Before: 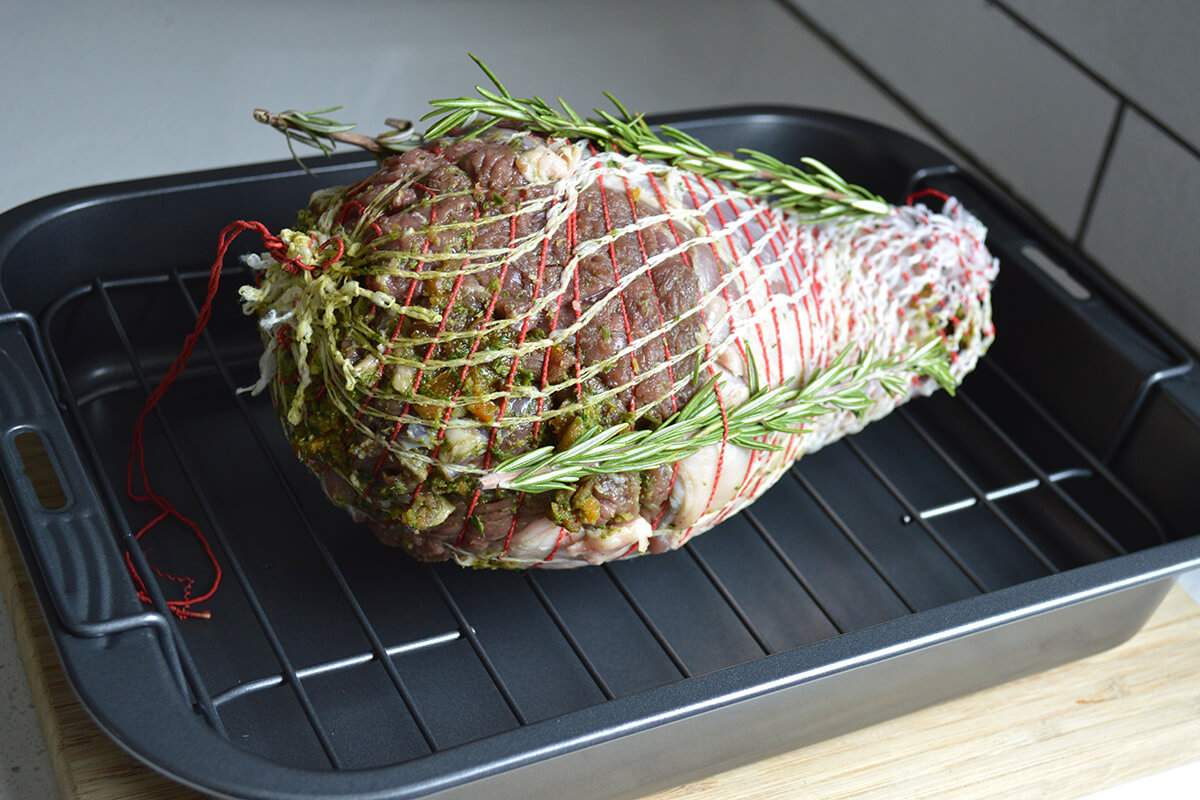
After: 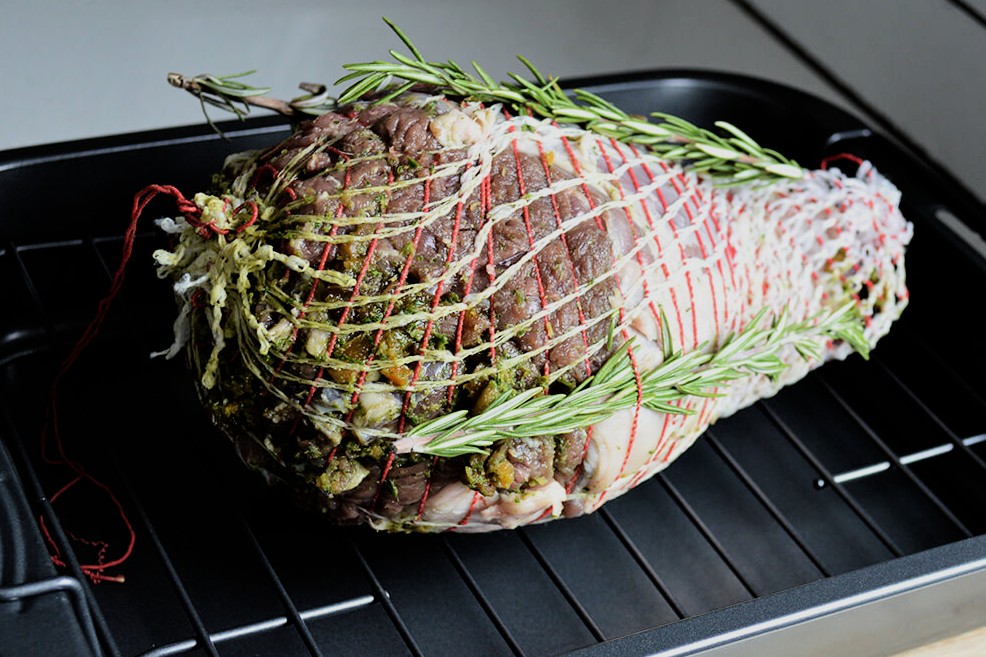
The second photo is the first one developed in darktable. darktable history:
crop and rotate: left 7.196%, top 4.574%, right 10.605%, bottom 13.178%
filmic rgb: black relative exposure -5 EV, hardness 2.88, contrast 1.3
